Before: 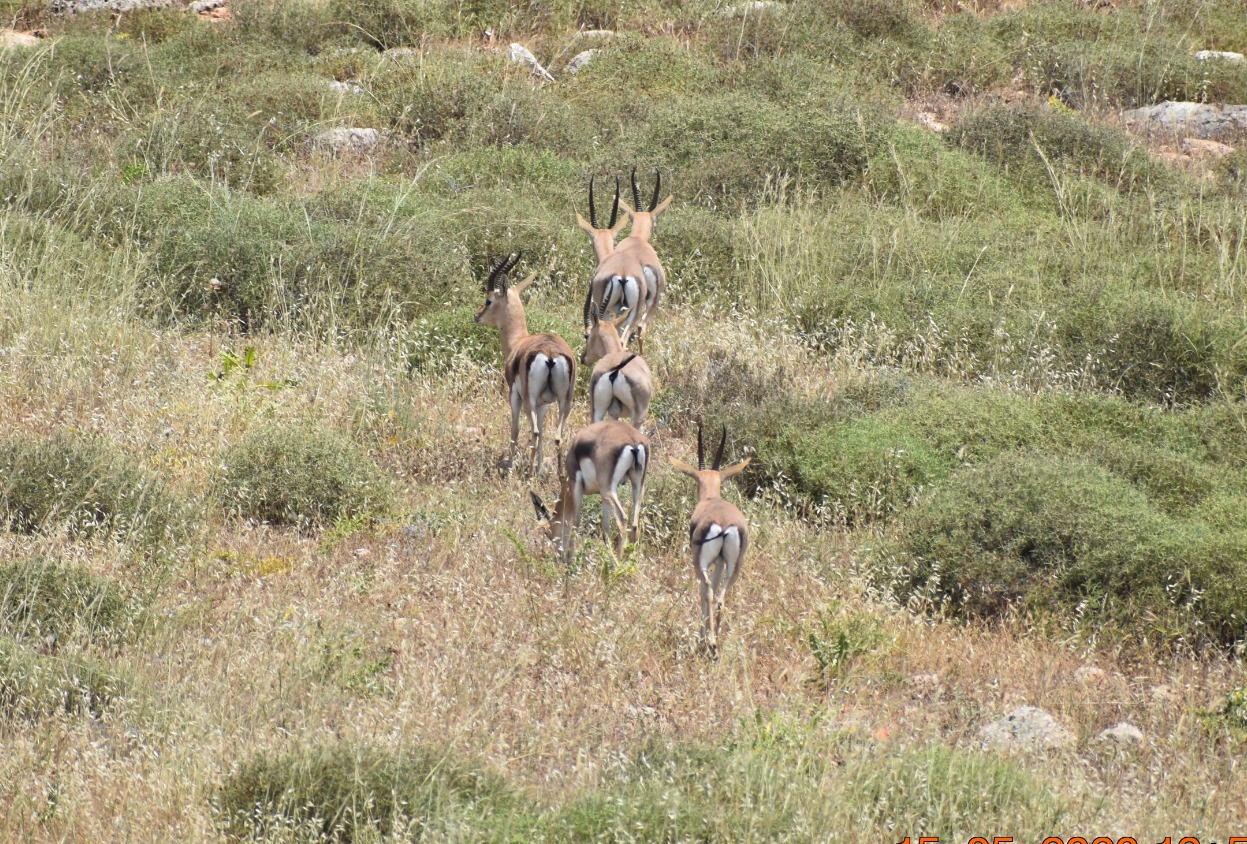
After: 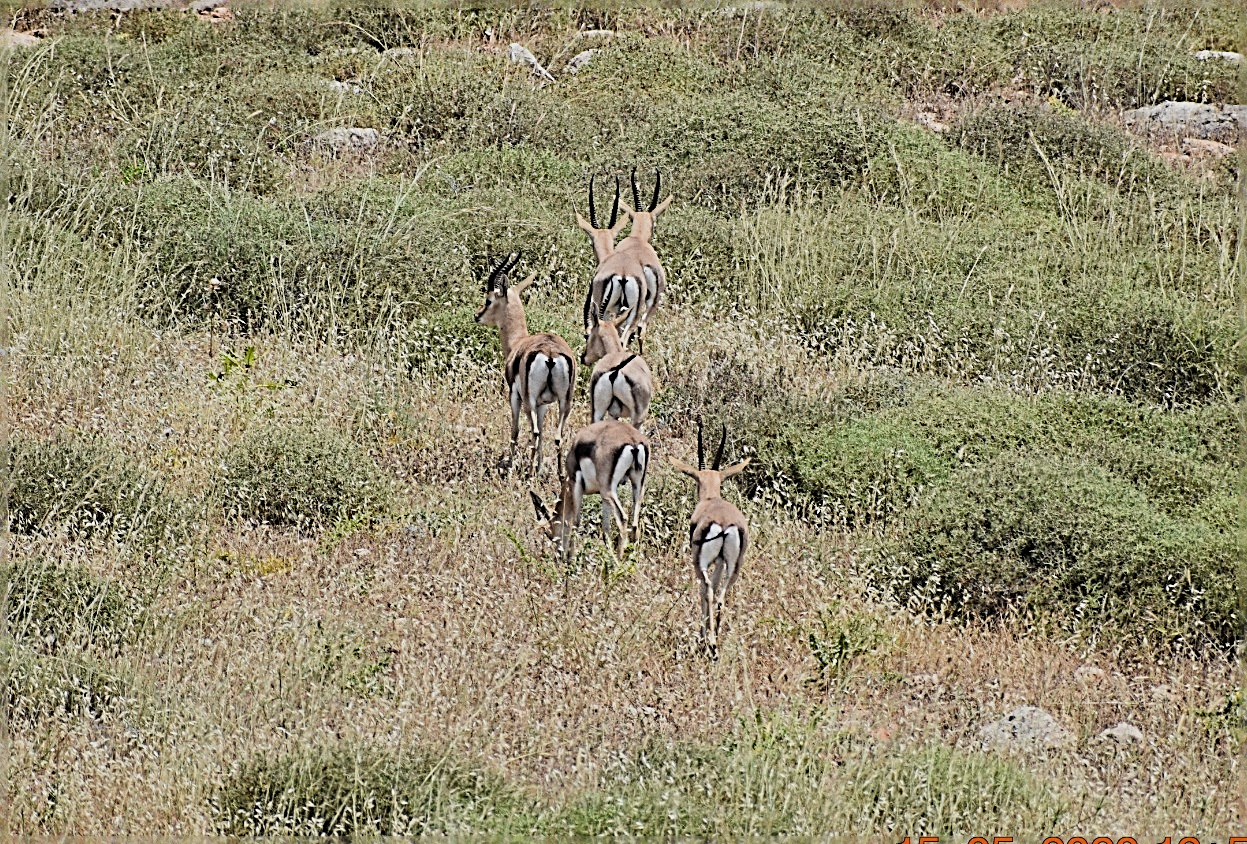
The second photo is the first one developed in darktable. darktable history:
filmic rgb: black relative exposure -7.65 EV, white relative exposure 4.56 EV, hardness 3.61
shadows and highlights: shadows 22.7, highlights -48.71, soften with gaussian
grain: coarseness 0.09 ISO, strength 16.61%
sharpen: radius 3.158, amount 1.731
